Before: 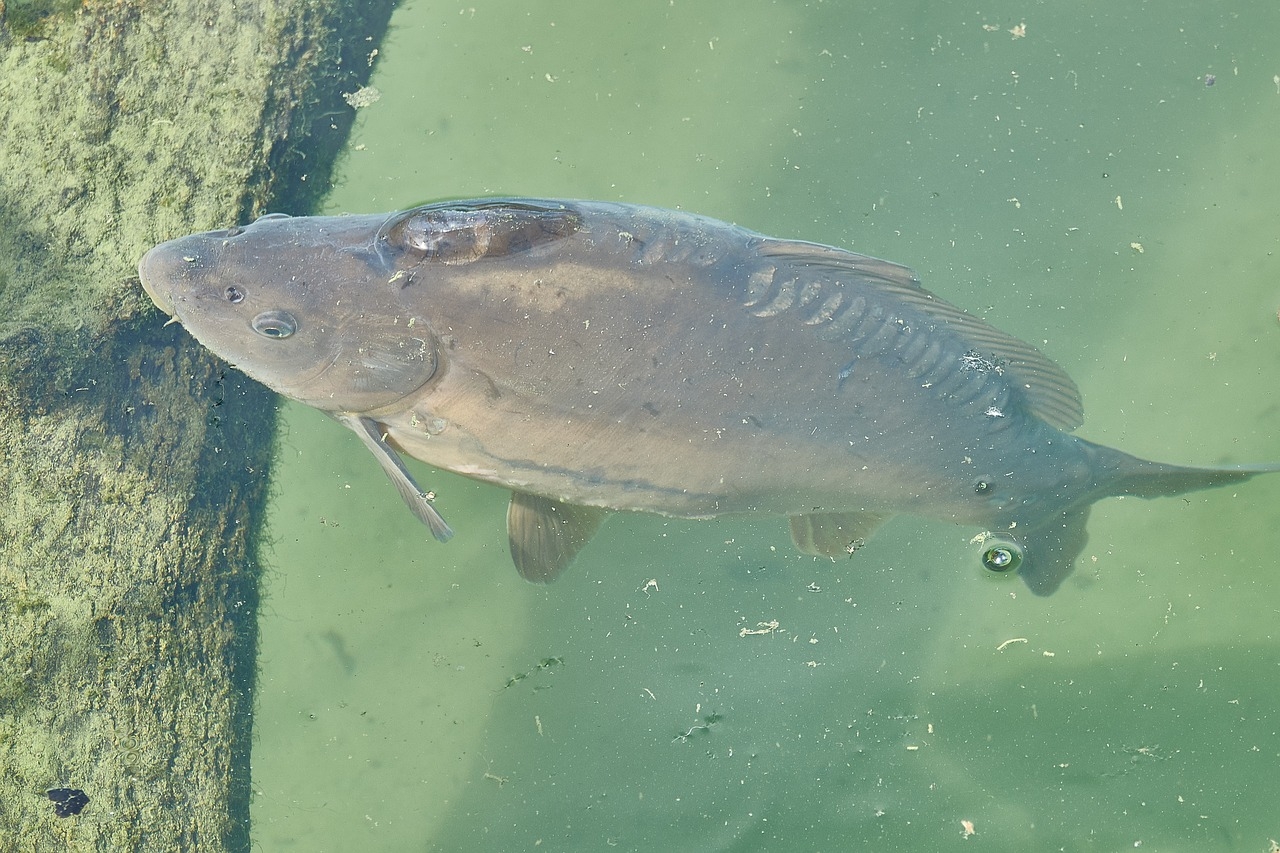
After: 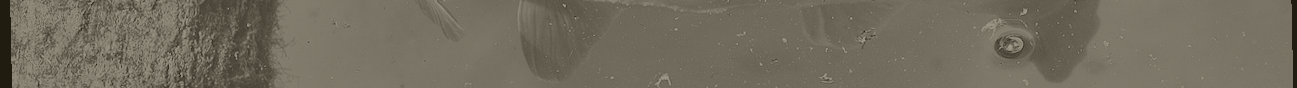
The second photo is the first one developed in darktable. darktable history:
colorize: hue 41.44°, saturation 22%, source mix 60%, lightness 10.61%
filmic rgb: white relative exposure 3.8 EV, hardness 4.35
exposure: exposure -0.04 EV, compensate highlight preservation false
crop and rotate: top 59.084%, bottom 30.916%
color balance rgb: perceptual saturation grading › global saturation 35%, perceptual saturation grading › highlights -25%, perceptual saturation grading › shadows 50%
rotate and perspective: rotation -1.24°, automatic cropping off
